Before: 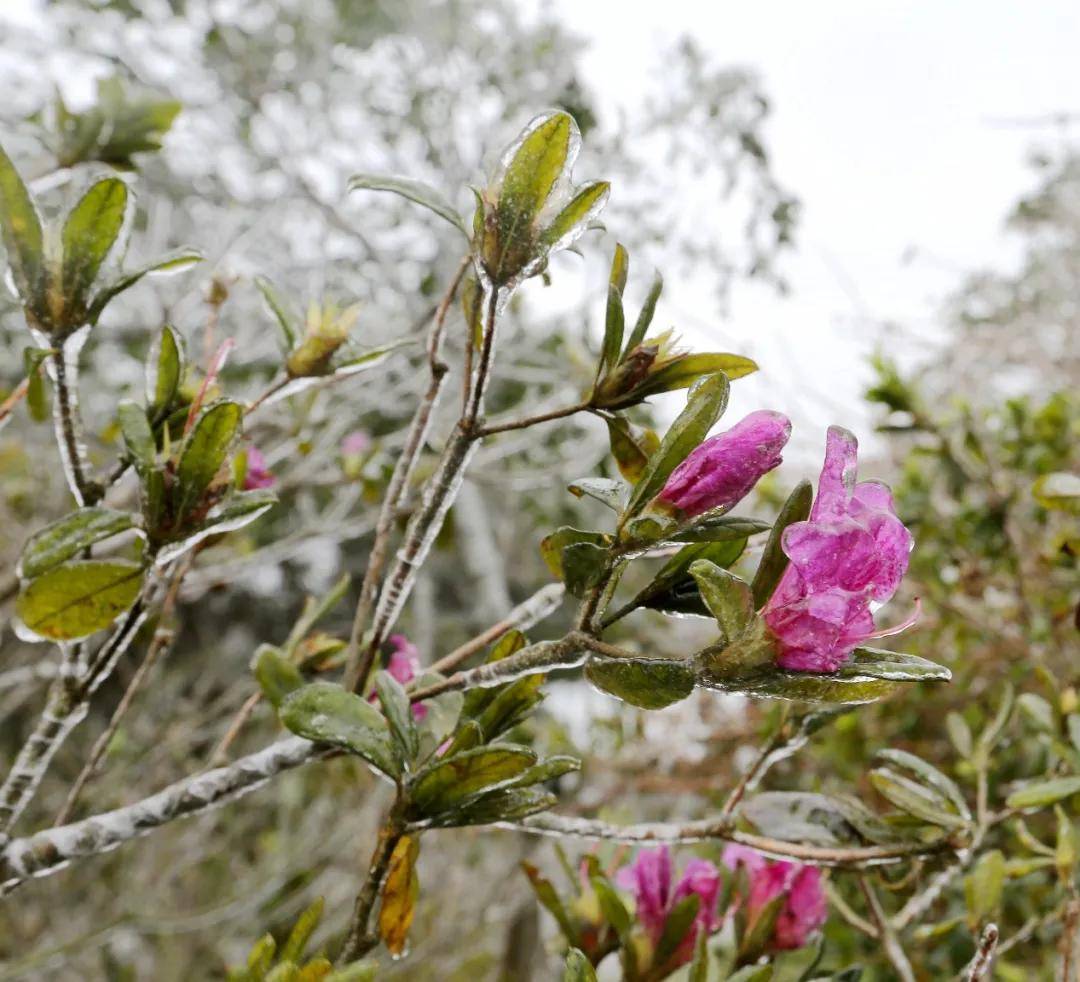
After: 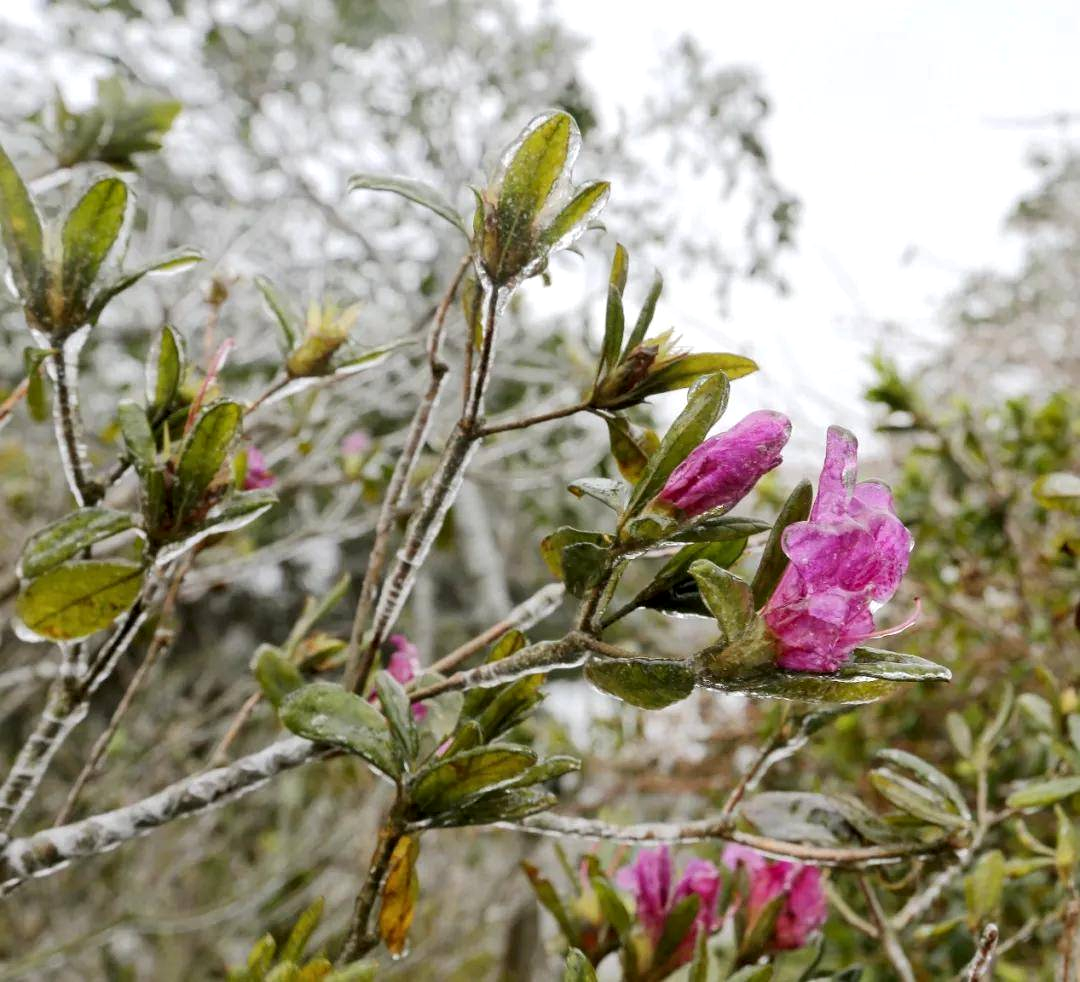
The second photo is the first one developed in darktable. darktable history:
local contrast: highlights 103%, shadows 101%, detail 120%, midtone range 0.2
